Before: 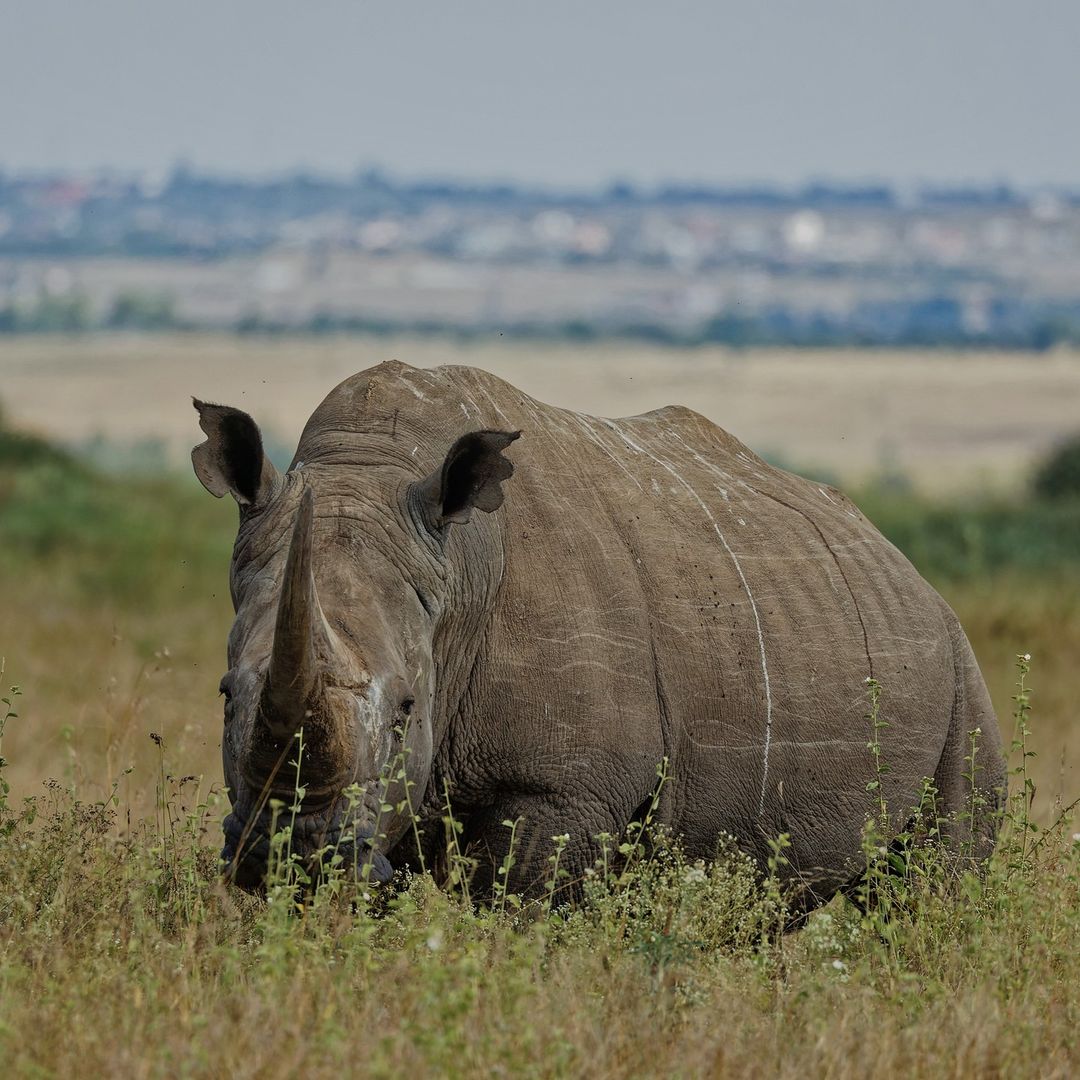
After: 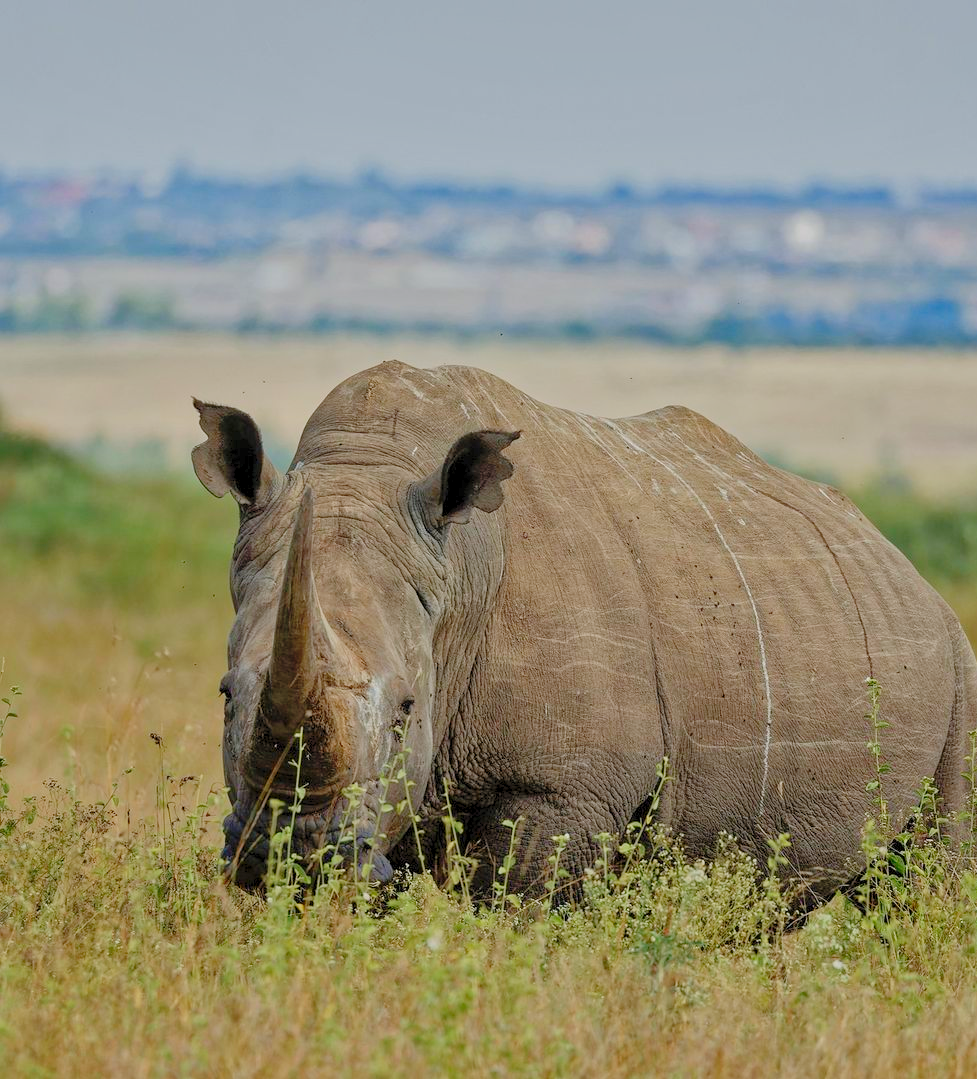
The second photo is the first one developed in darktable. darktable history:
shadows and highlights: shadows 32.83, highlights -47.7, soften with gaussian
exposure: exposure -1 EV, compensate highlight preservation false
levels: levels [0.008, 0.318, 0.836]
crop: right 9.509%, bottom 0.031%
